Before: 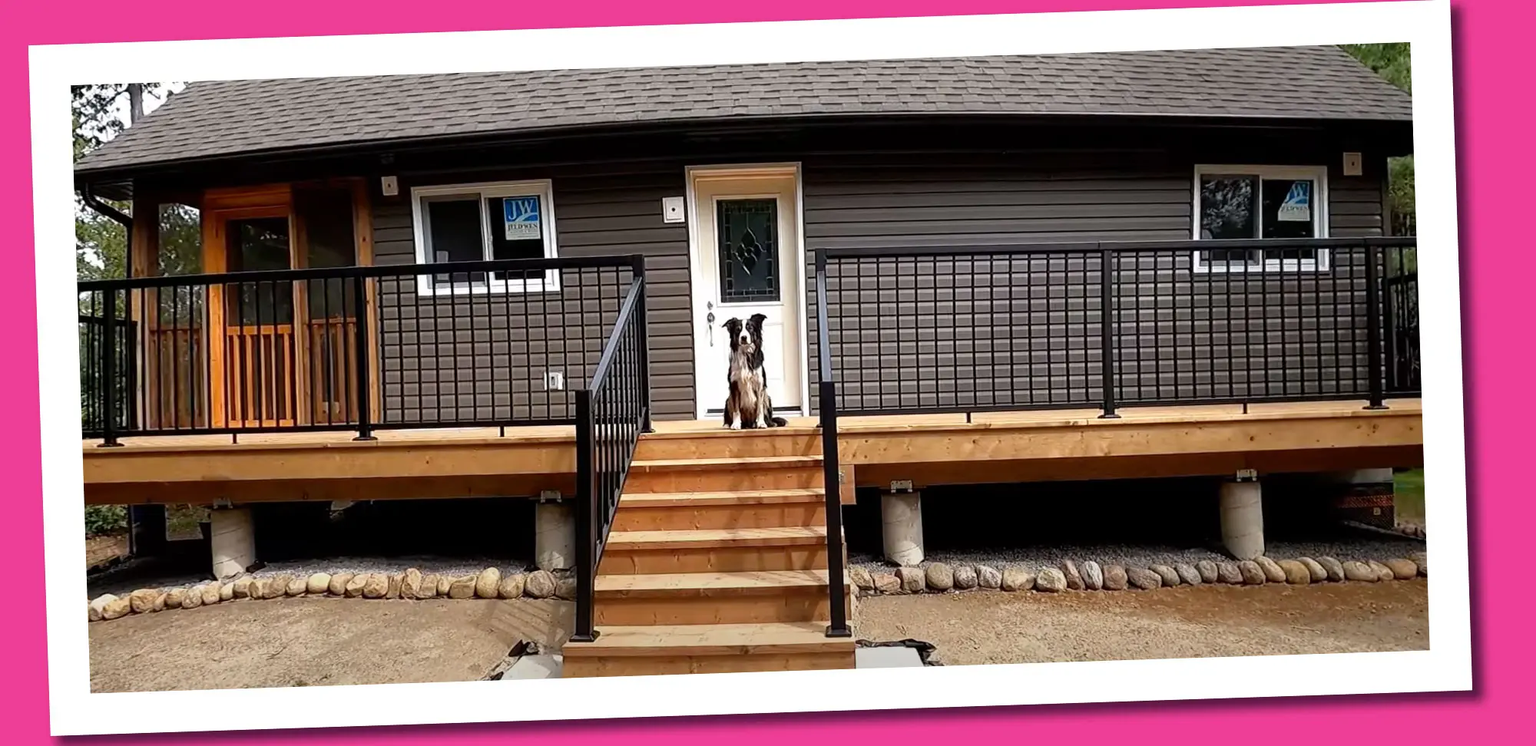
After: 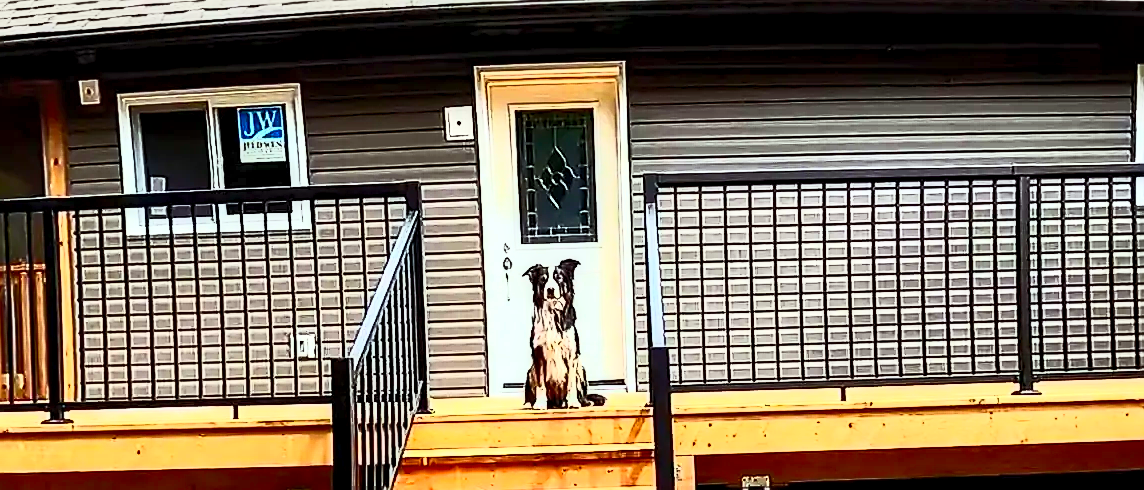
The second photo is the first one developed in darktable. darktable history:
exposure: black level correction 0.001, exposure 0.5 EV, compensate exposure bias true, compensate highlight preservation false
sharpen: radius 1.4, amount 1.25, threshold 0.7
local contrast: highlights 25%, shadows 75%, midtone range 0.75
crop: left 20.932%, top 15.471%, right 21.848%, bottom 34.081%
contrast brightness saturation: contrast 0.83, brightness 0.59, saturation 0.59
color correction: highlights a* -6.69, highlights b* 0.49
